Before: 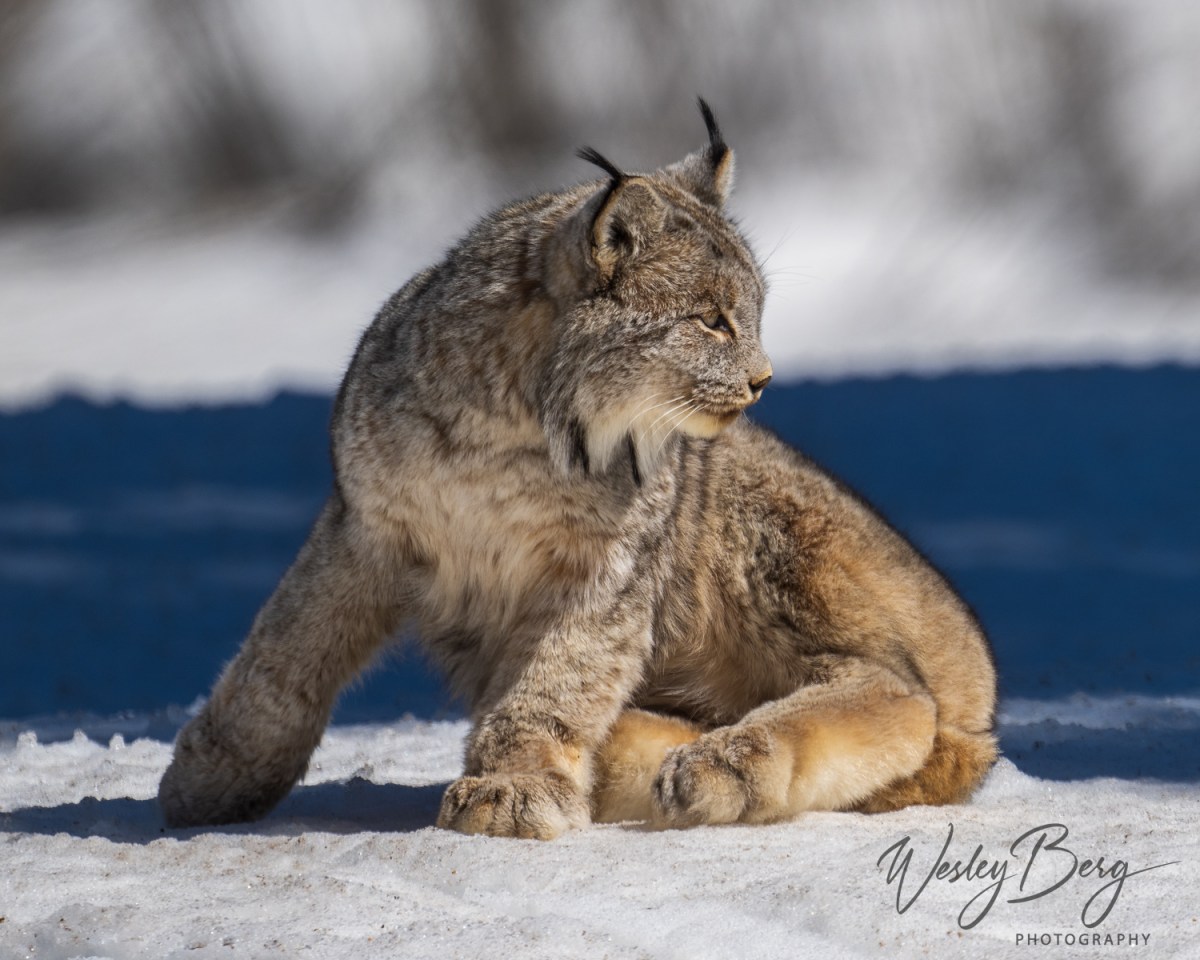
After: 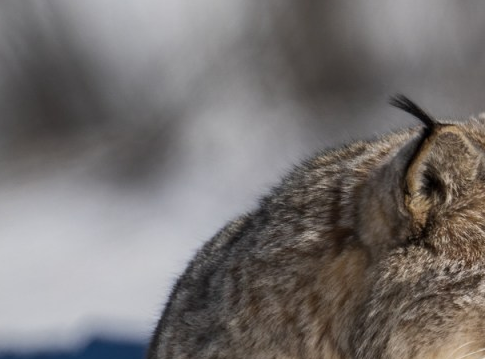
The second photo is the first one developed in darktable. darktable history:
shadows and highlights: shadows 43.64, white point adjustment -1.44, soften with gaussian
crop: left 15.666%, top 5.449%, right 43.848%, bottom 57.077%
local contrast: mode bilateral grid, contrast 16, coarseness 36, detail 104%, midtone range 0.2
